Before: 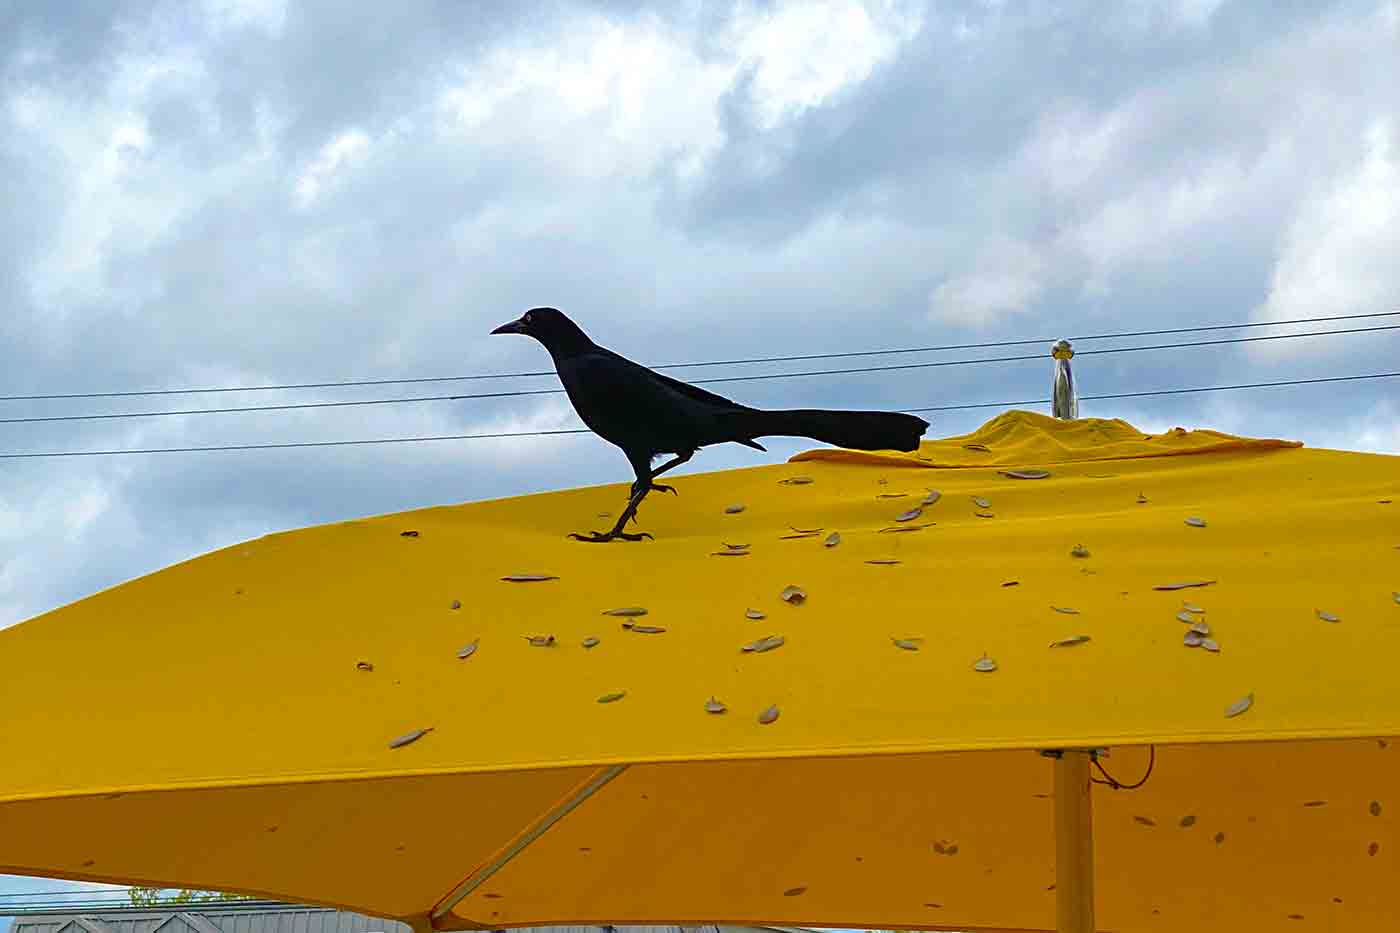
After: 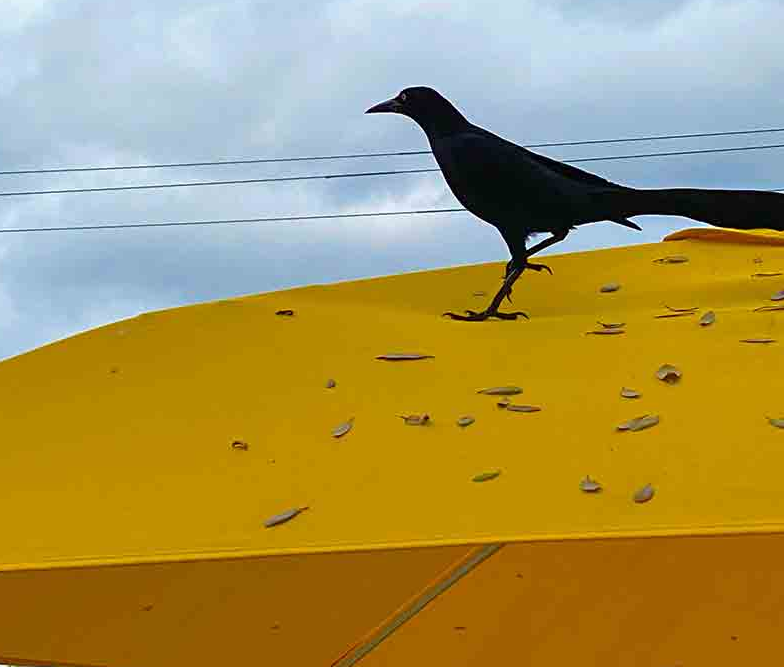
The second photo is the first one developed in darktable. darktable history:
crop: left 8.945%, top 23.724%, right 35.014%, bottom 4.76%
